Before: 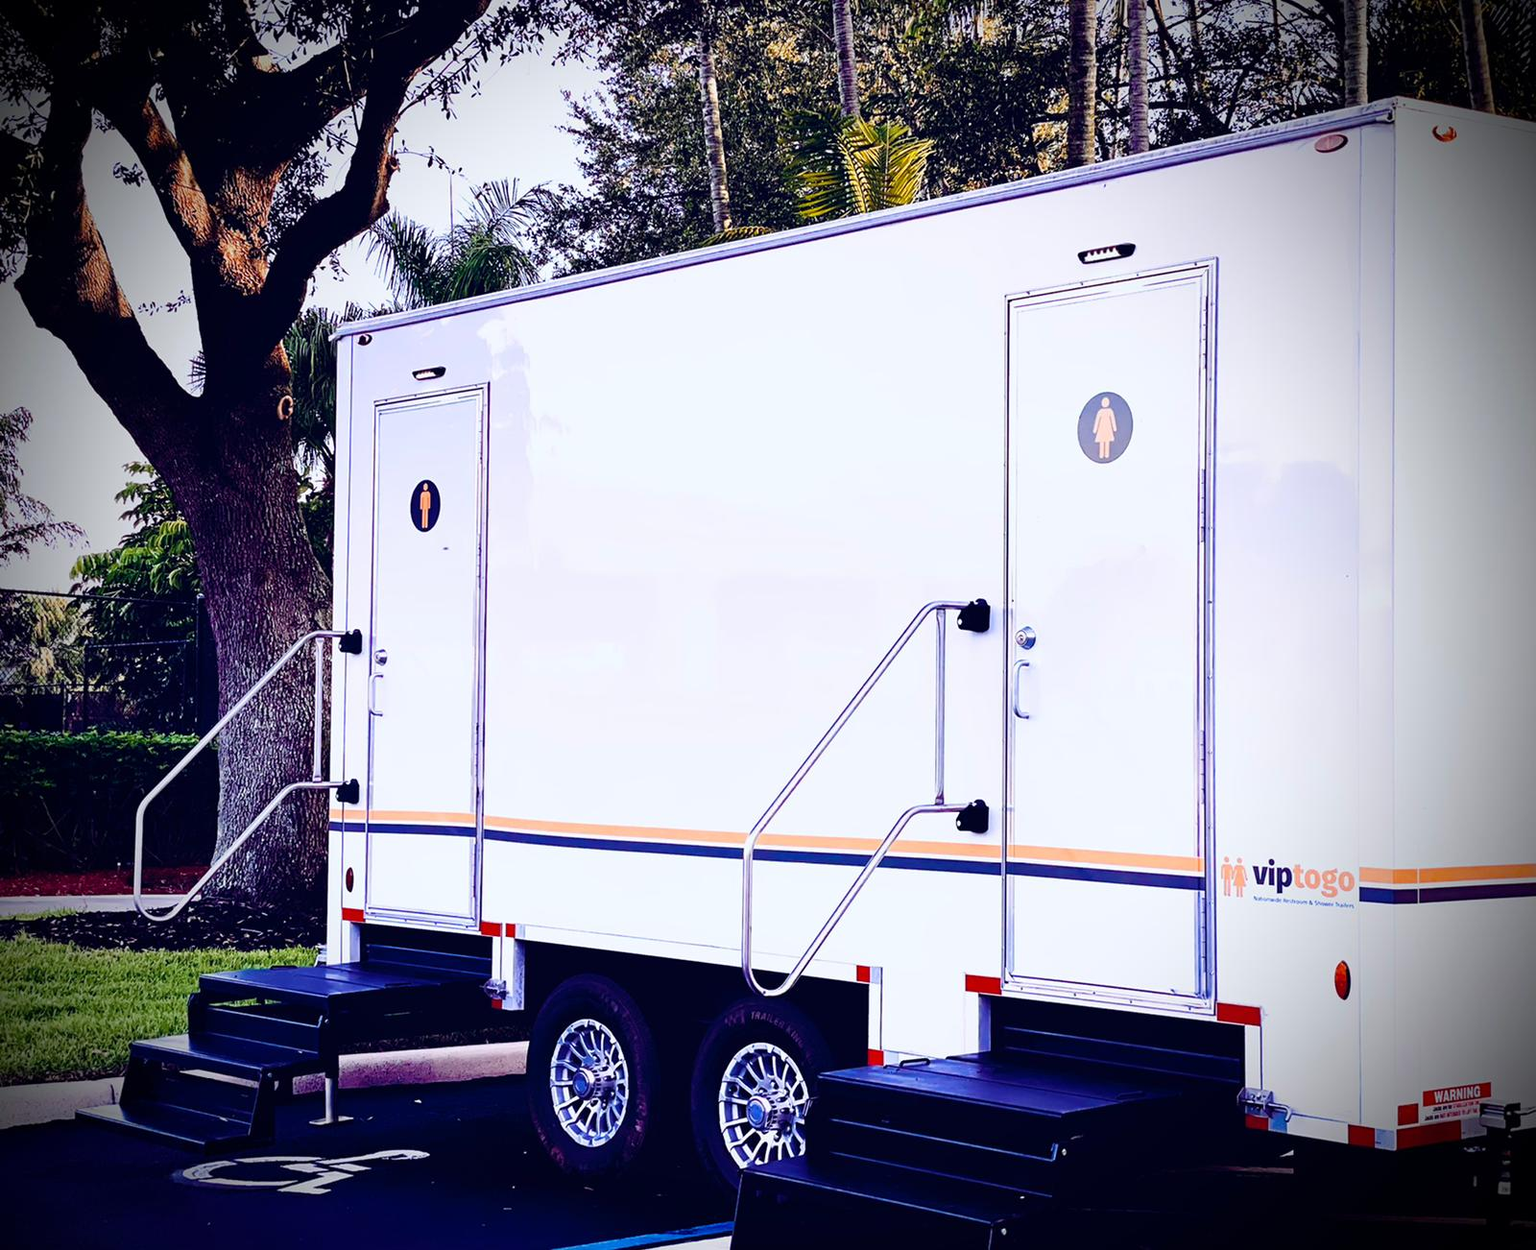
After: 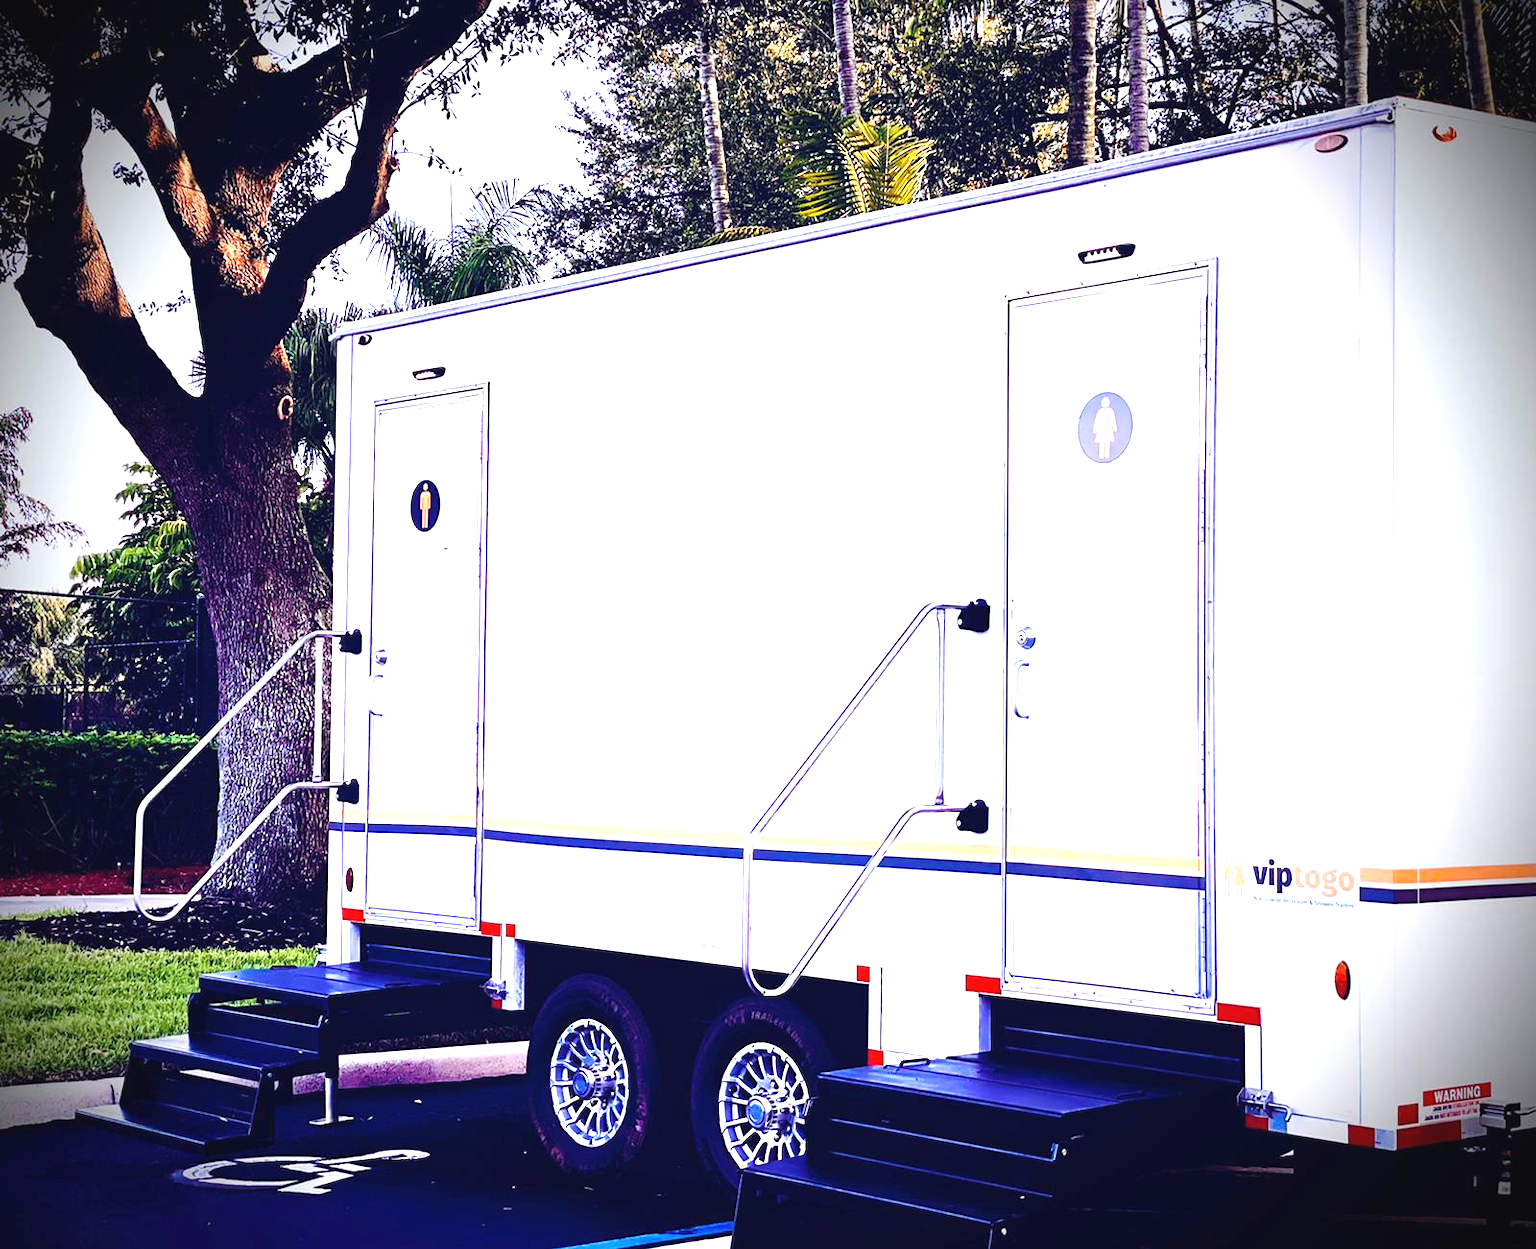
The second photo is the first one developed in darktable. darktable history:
exposure: black level correction -0.002, exposure 1.114 EV, compensate exposure bias true, compensate highlight preservation false
